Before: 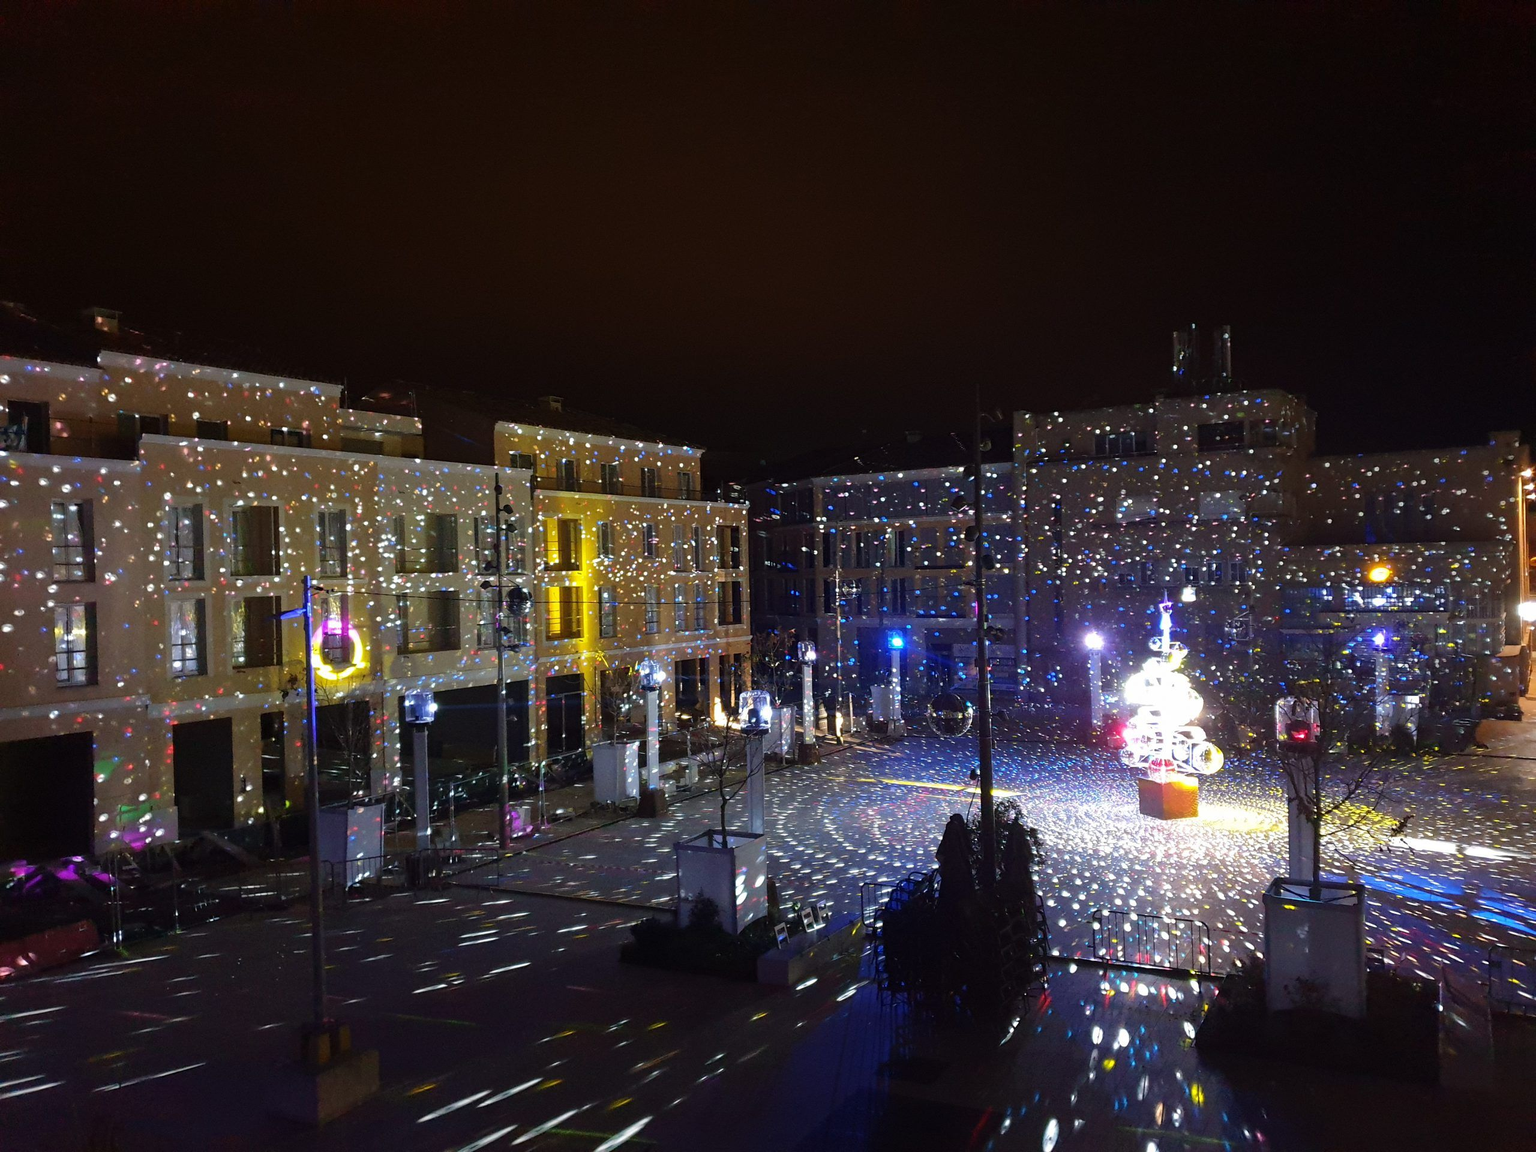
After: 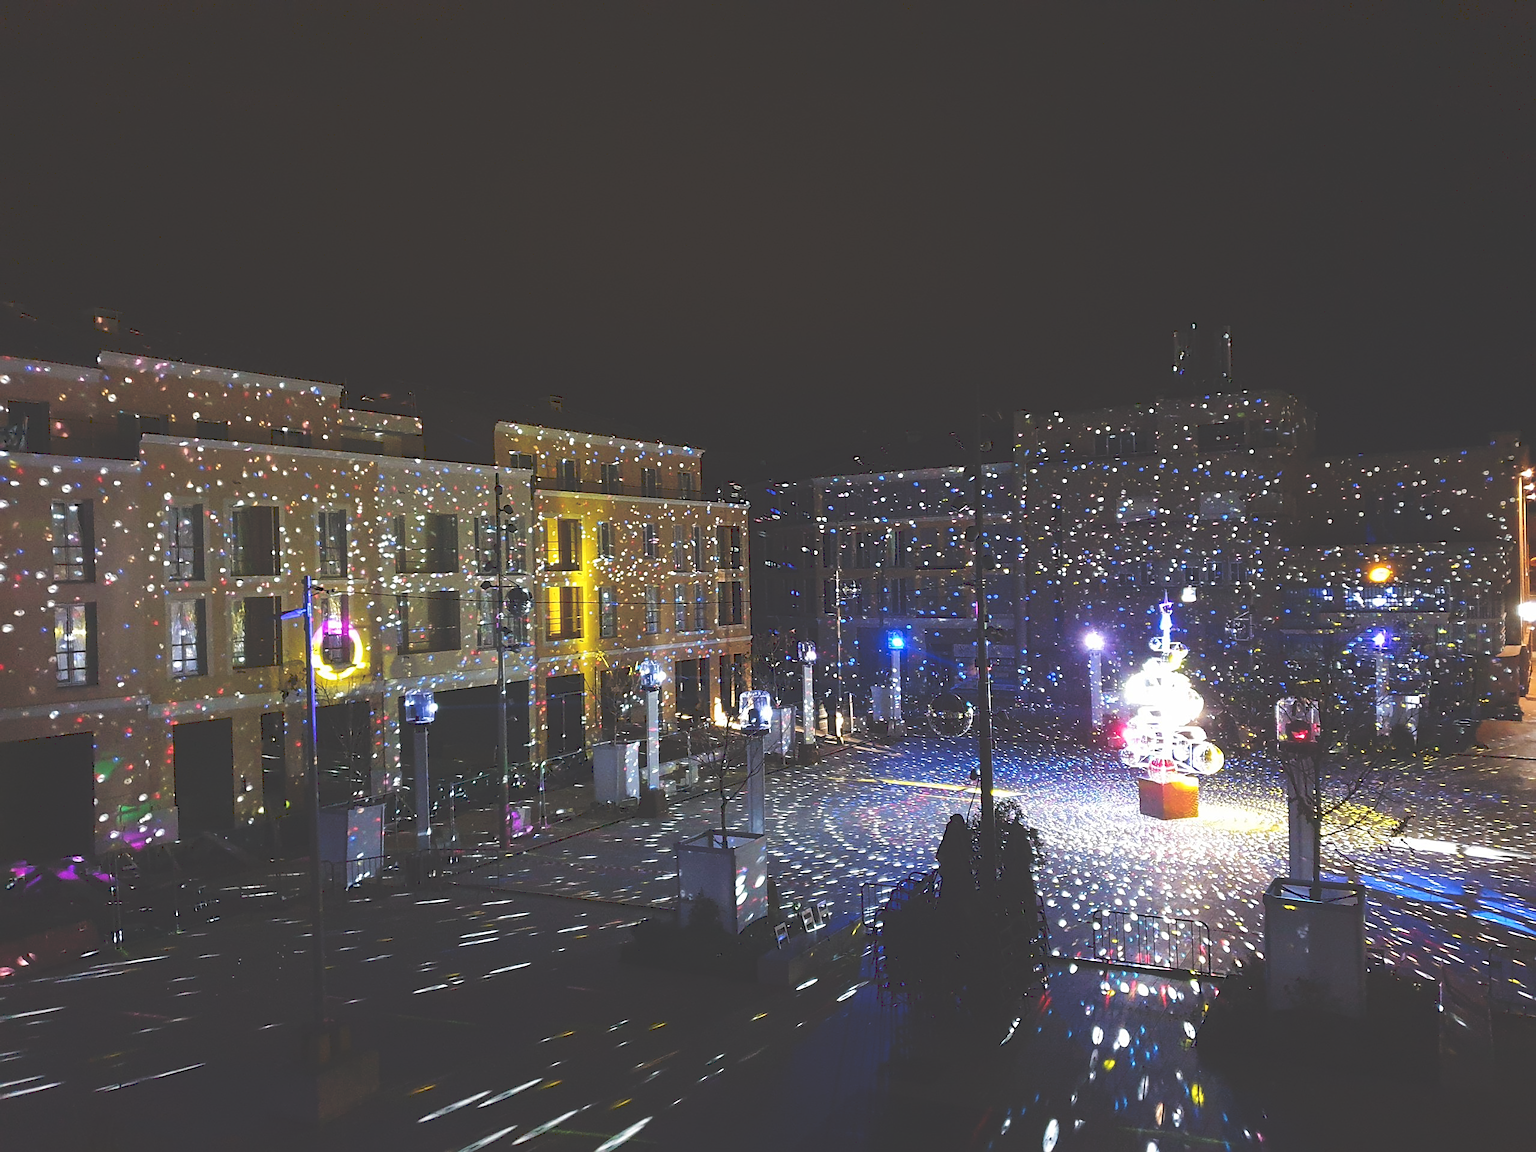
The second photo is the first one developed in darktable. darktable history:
tone curve: curves: ch0 [(0, 0) (0.003, 0.224) (0.011, 0.229) (0.025, 0.234) (0.044, 0.242) (0.069, 0.249) (0.1, 0.256) (0.136, 0.265) (0.177, 0.285) (0.224, 0.304) (0.277, 0.337) (0.335, 0.385) (0.399, 0.435) (0.468, 0.507) (0.543, 0.59) (0.623, 0.674) (0.709, 0.763) (0.801, 0.852) (0.898, 0.931) (1, 1)], preserve colors none
sharpen: on, module defaults
